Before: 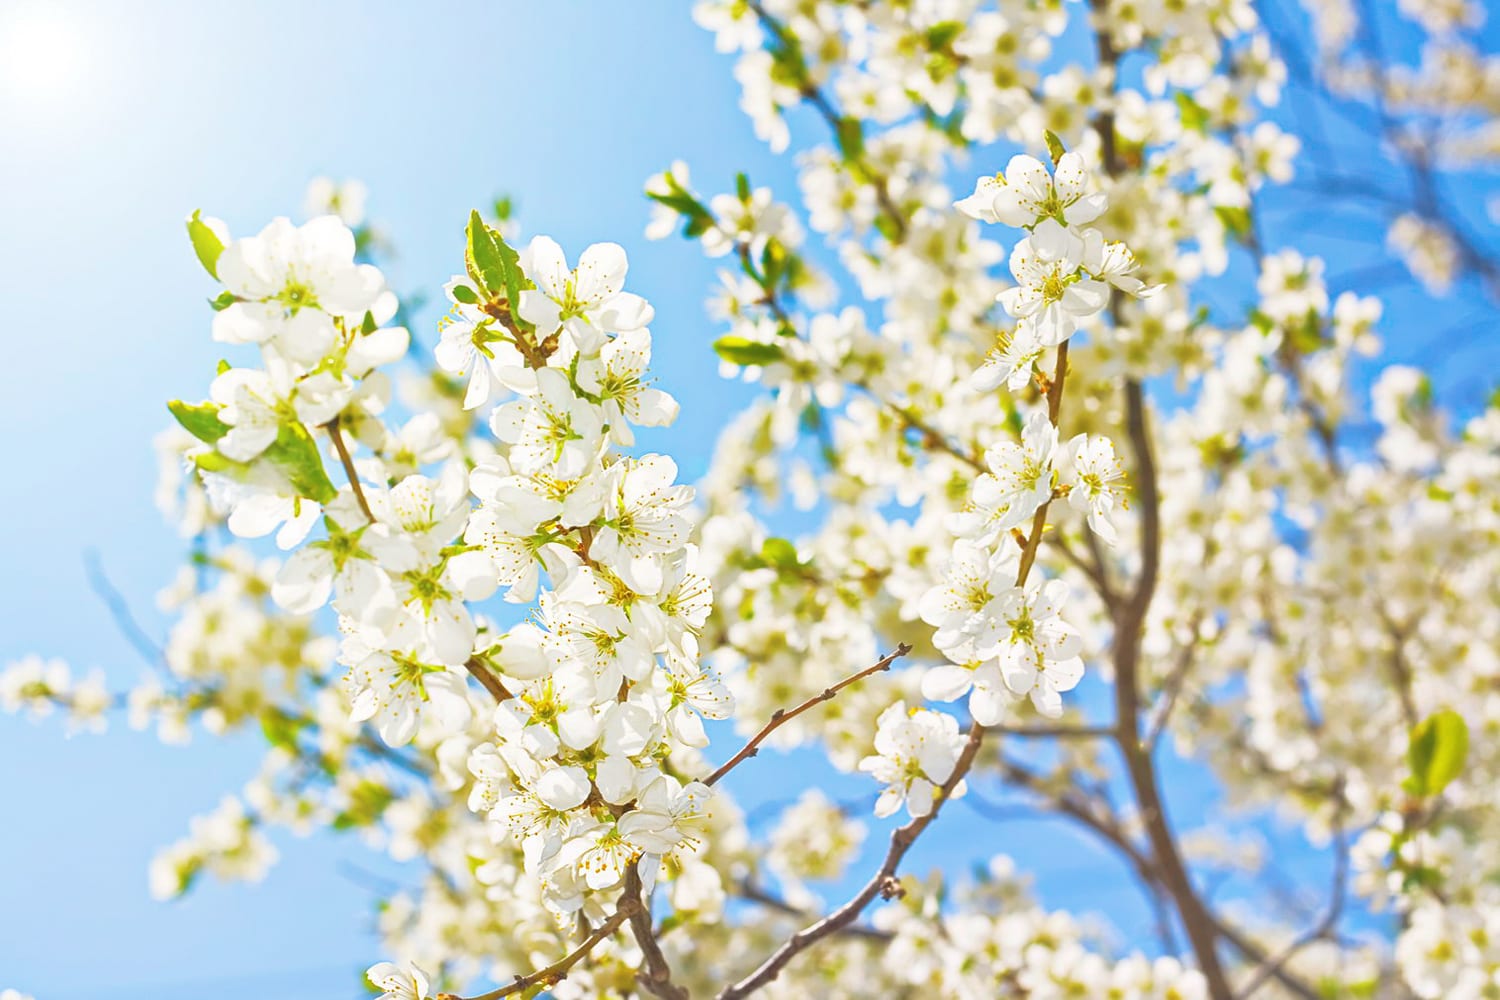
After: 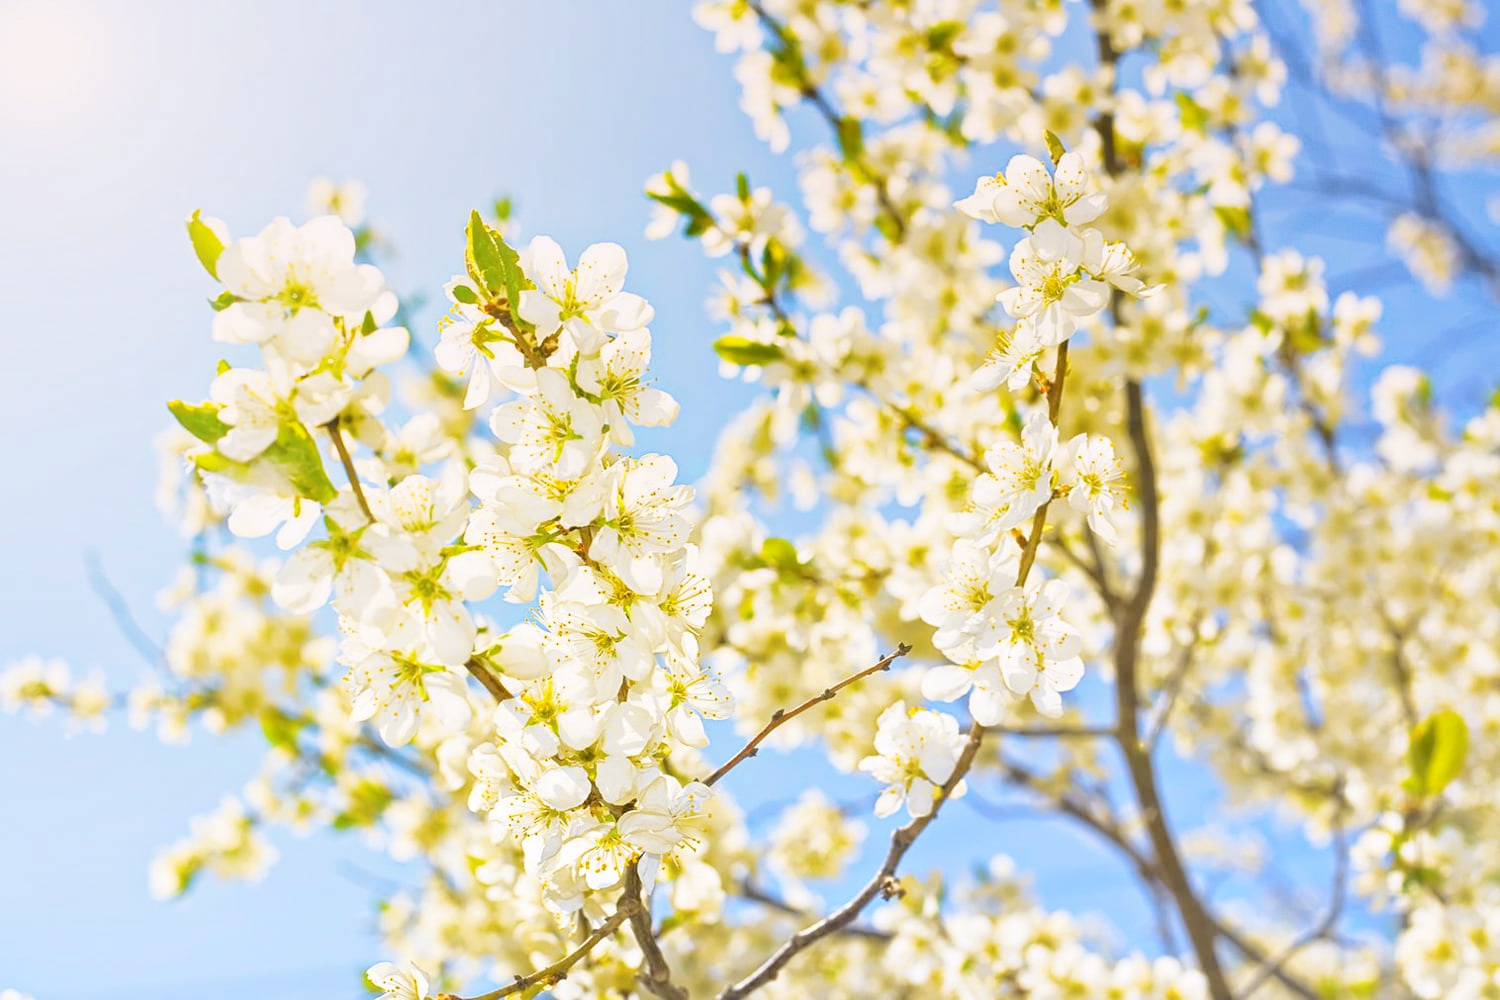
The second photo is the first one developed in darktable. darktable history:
graduated density: density 0.38 EV, hardness 21%, rotation -6.11°, saturation 32%
tone curve: curves: ch0 [(0, 0) (0.239, 0.248) (0.508, 0.606) (0.828, 0.878) (1, 1)]; ch1 [(0, 0) (0.401, 0.42) (0.45, 0.464) (0.492, 0.498) (0.511, 0.507) (0.561, 0.549) (0.688, 0.726) (1, 1)]; ch2 [(0, 0) (0.411, 0.433) (0.5, 0.504) (0.545, 0.574) (1, 1)], color space Lab, independent channels, preserve colors none
white balance: red 0.986, blue 1.01
local contrast: mode bilateral grid, contrast 100, coarseness 100, detail 108%, midtone range 0.2
